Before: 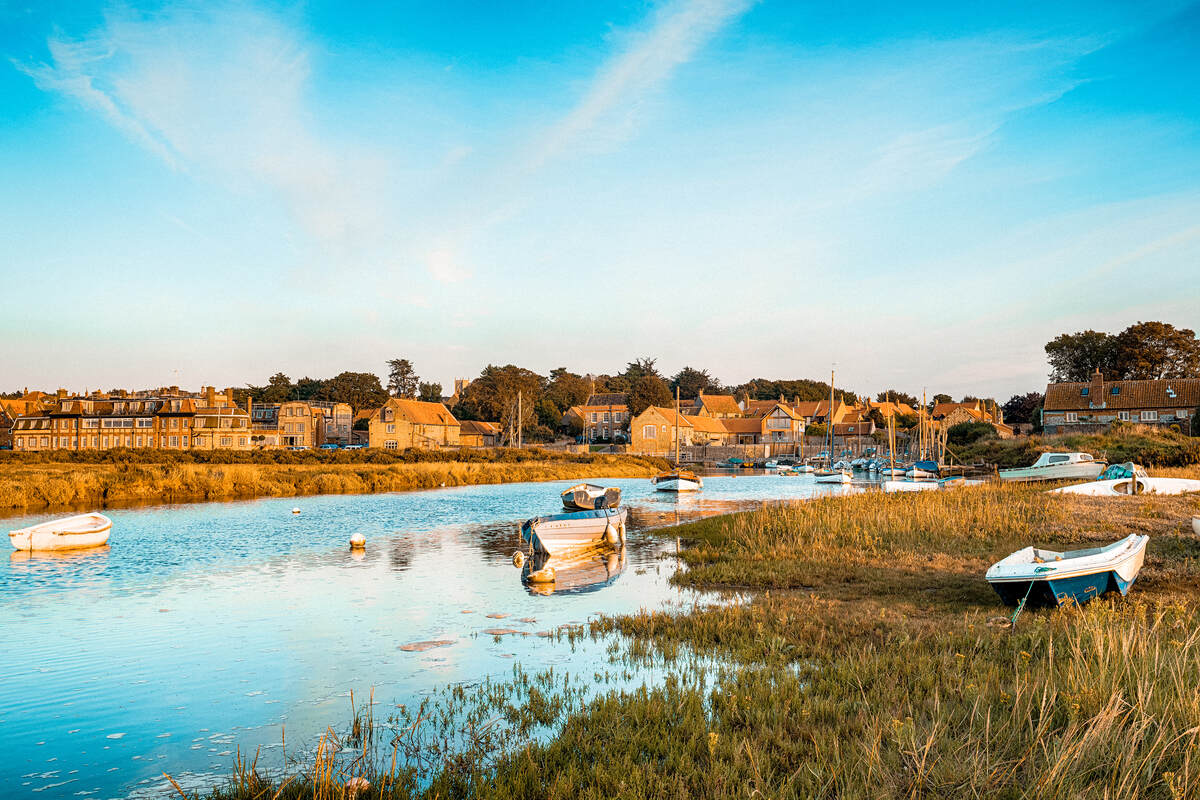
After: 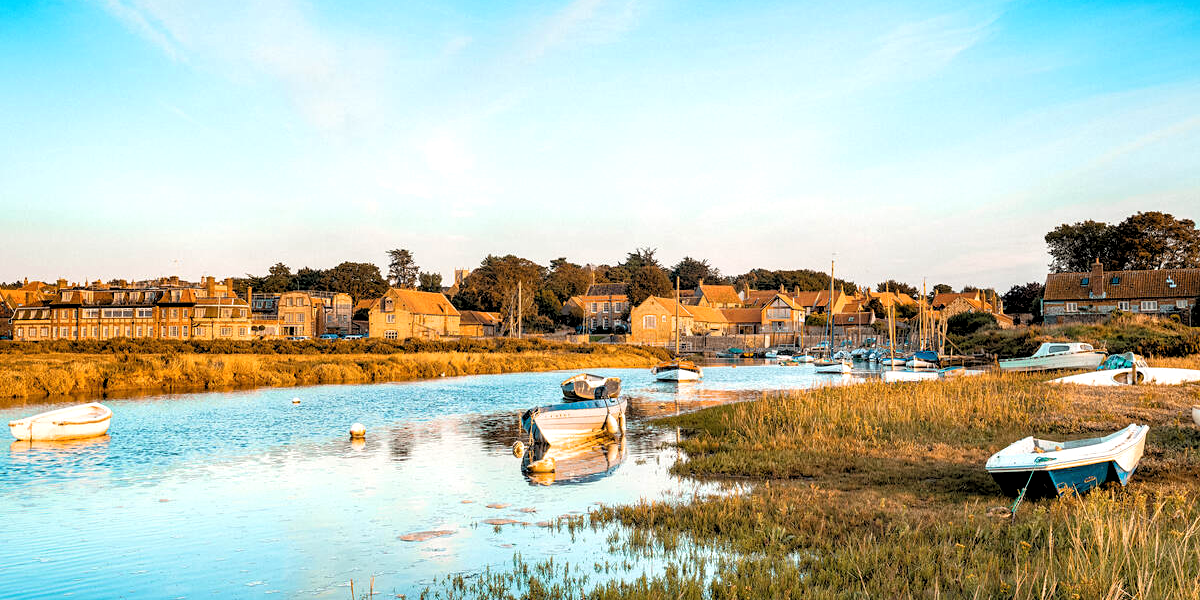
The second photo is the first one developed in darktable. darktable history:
rgb levels: levels [[0.01, 0.419, 0.839], [0, 0.5, 1], [0, 0.5, 1]]
crop: top 13.819%, bottom 11.169%
